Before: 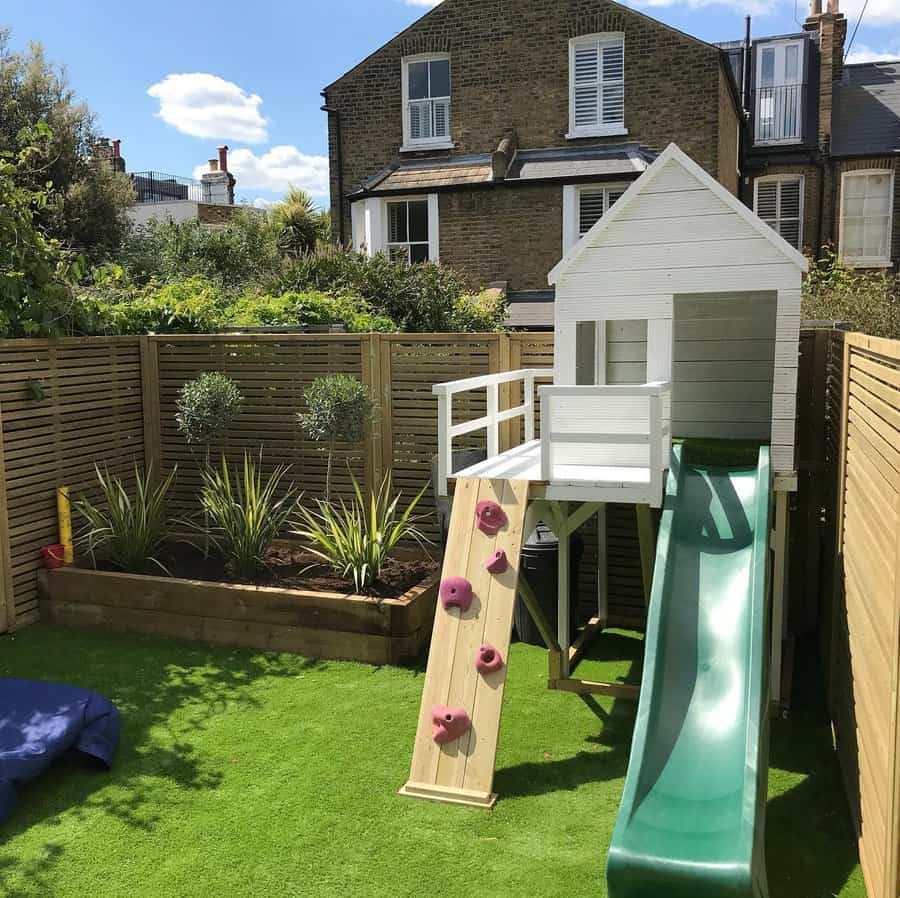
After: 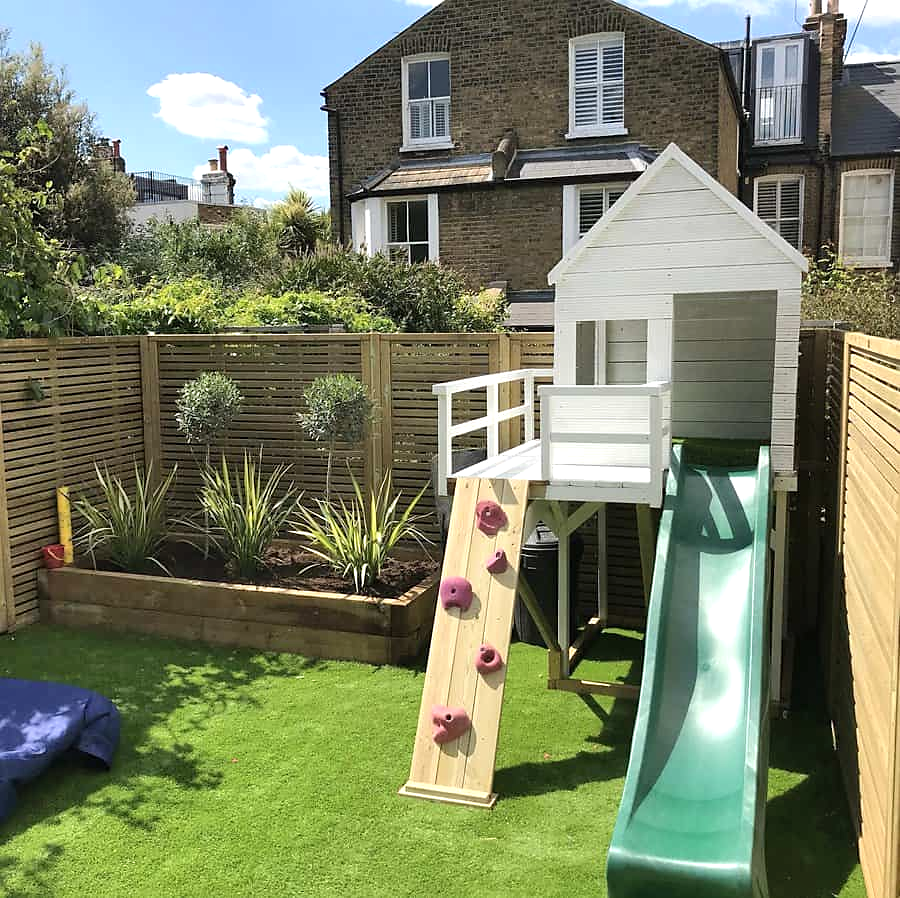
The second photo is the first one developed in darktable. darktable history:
sharpen: radius 1.542, amount 0.376, threshold 1.708
shadows and highlights: radius 112.74, shadows 51.51, white point adjustment 9.03, highlights -4.47, soften with gaussian
